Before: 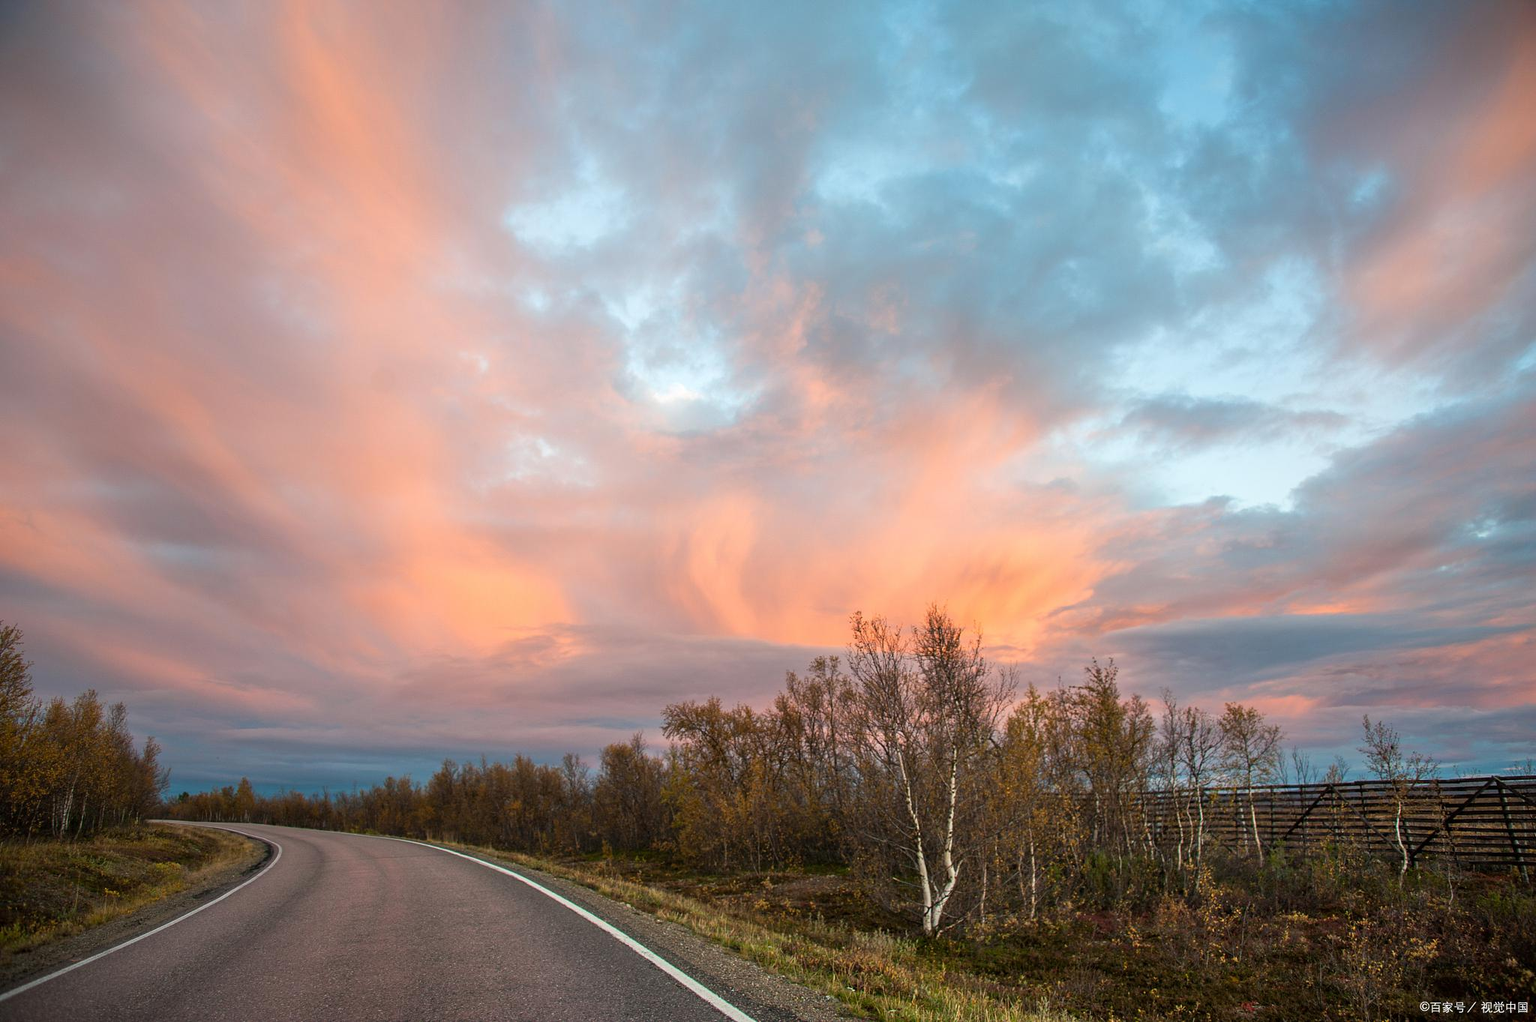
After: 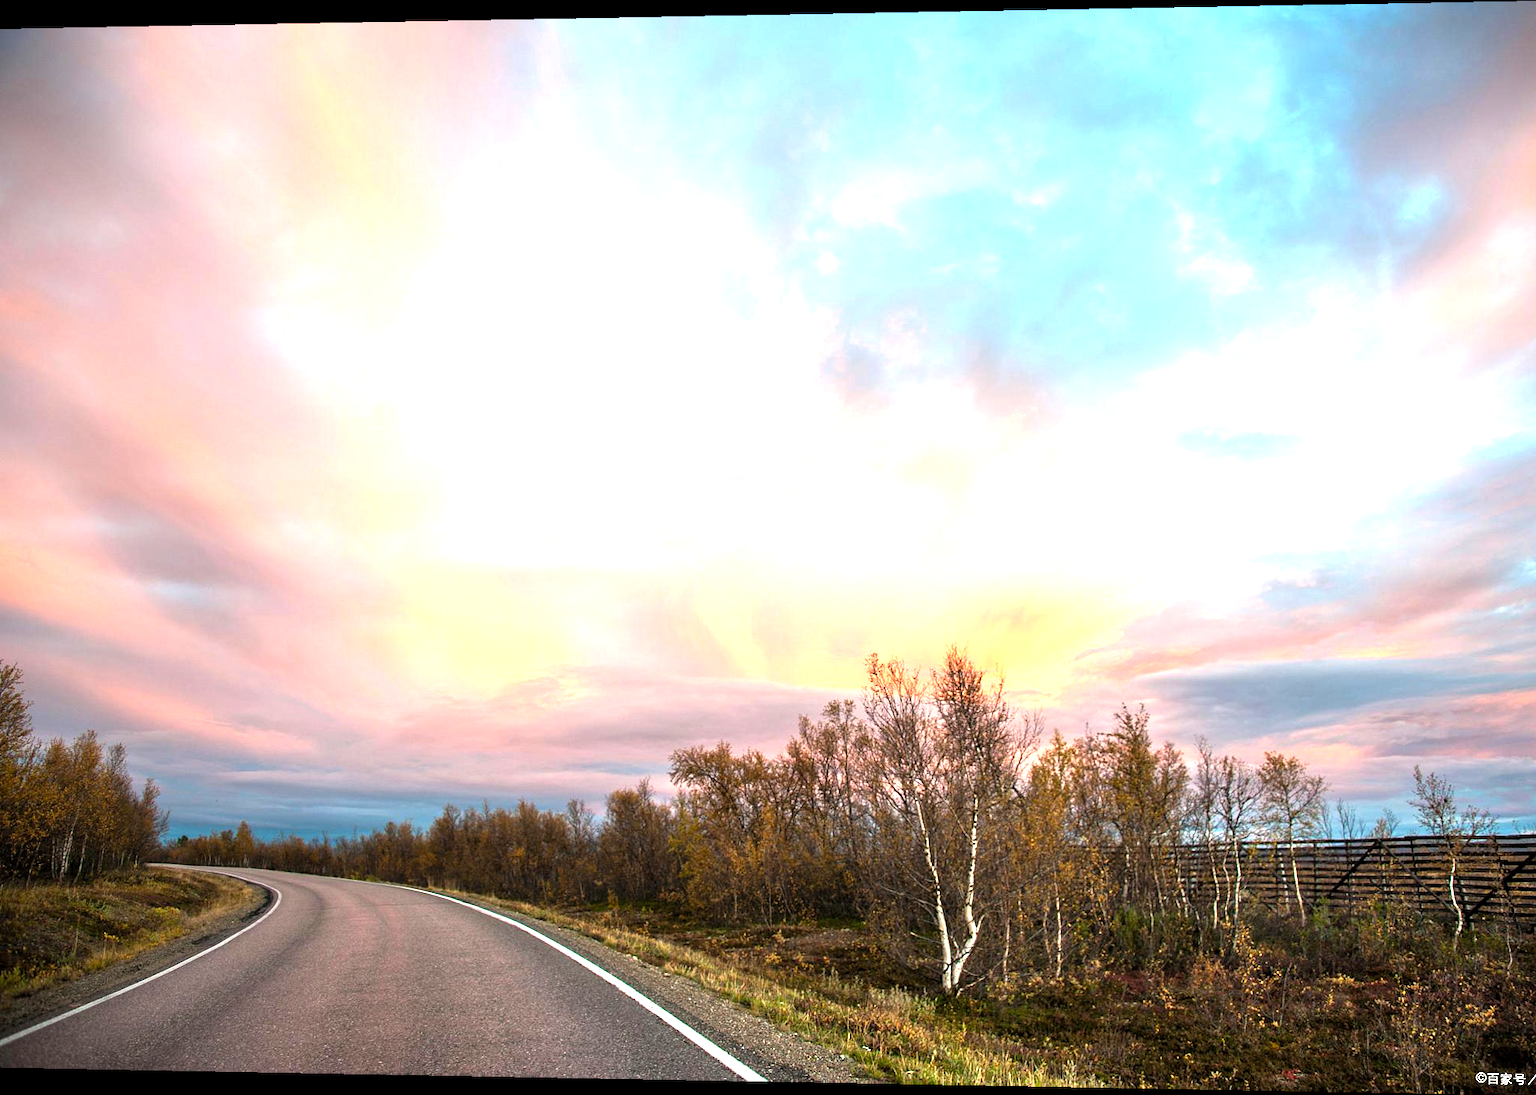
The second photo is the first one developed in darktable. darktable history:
crop: right 4.126%, bottom 0.031%
levels: levels [0.012, 0.367, 0.697]
rotate and perspective: lens shift (horizontal) -0.055, automatic cropping off
